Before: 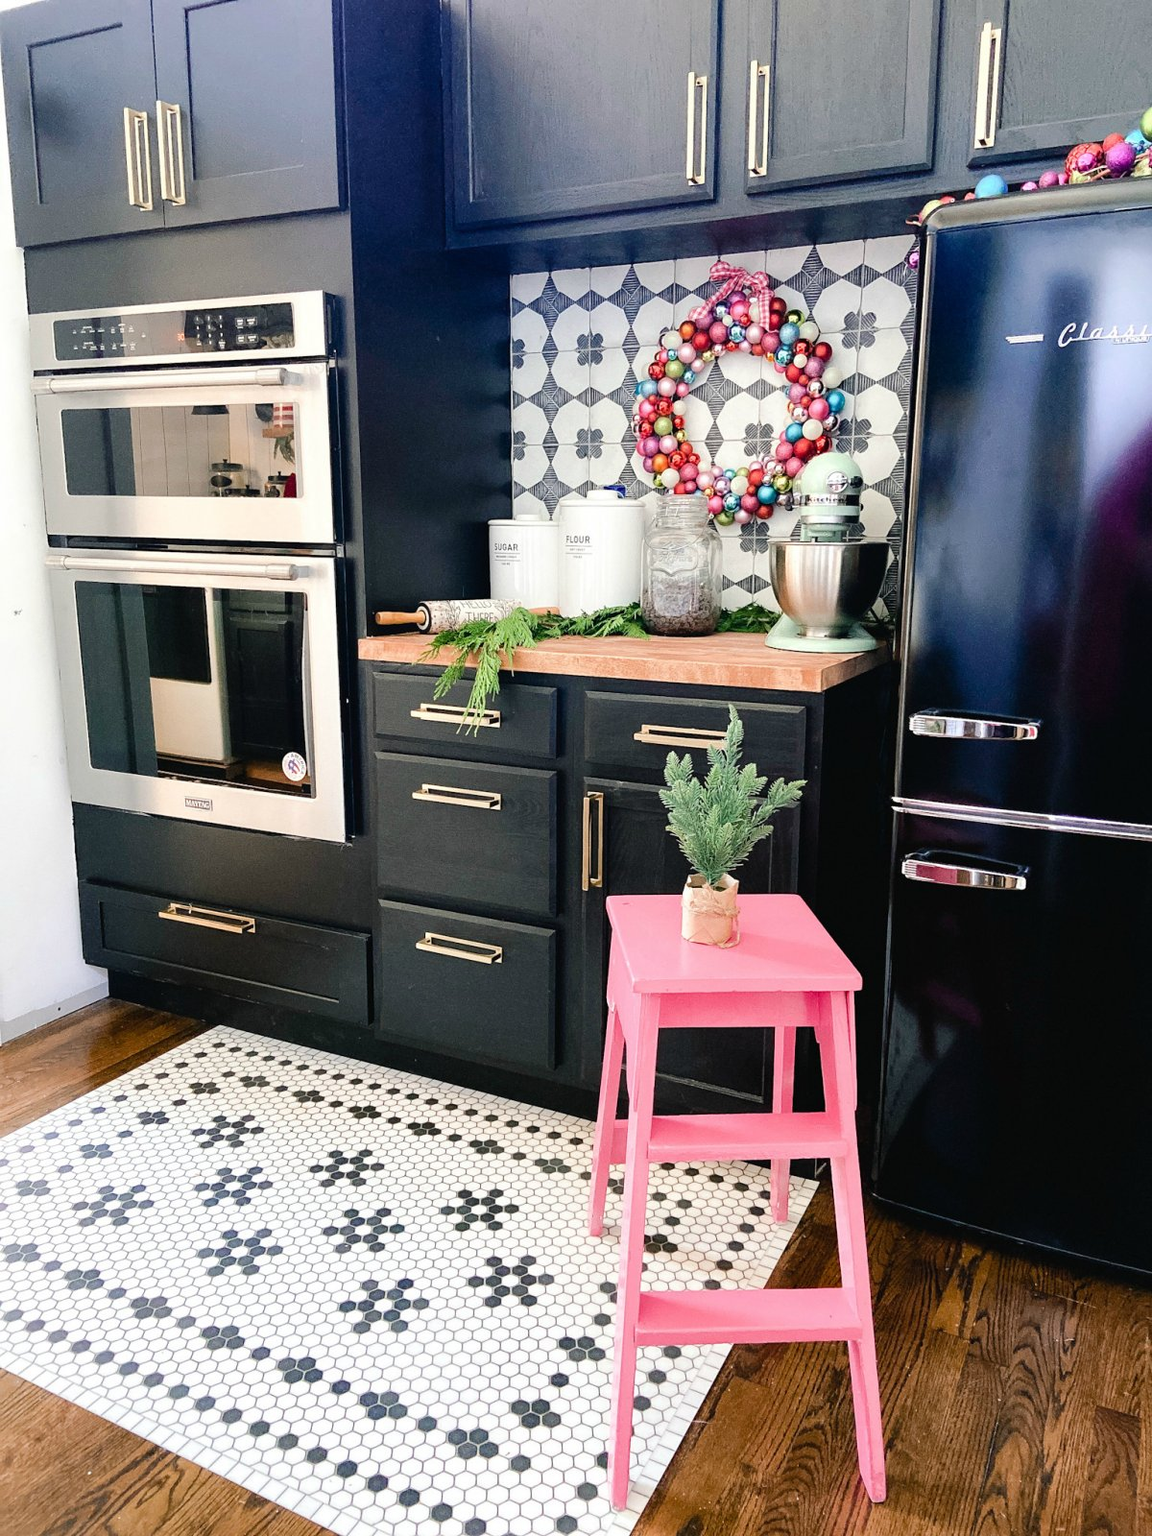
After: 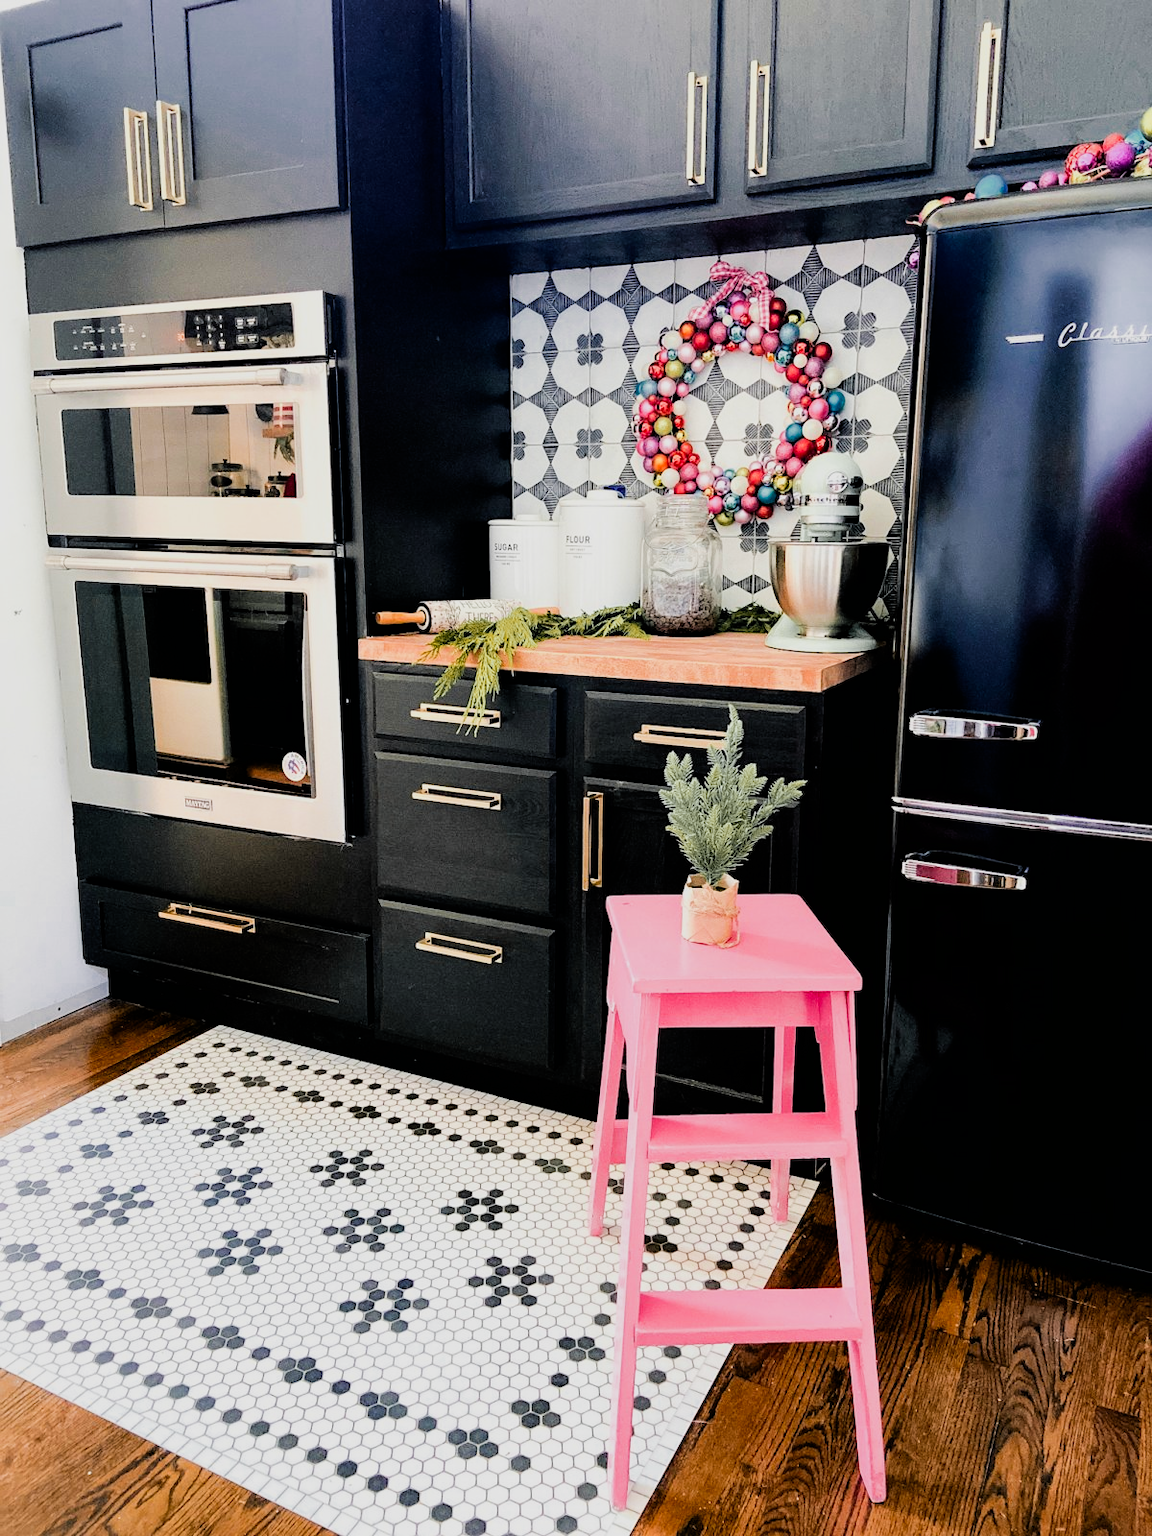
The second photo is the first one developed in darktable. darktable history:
color zones: curves: ch0 [(0, 0.499) (0.143, 0.5) (0.286, 0.5) (0.429, 0.476) (0.571, 0.284) (0.714, 0.243) (0.857, 0.449) (1, 0.499)]; ch1 [(0, 0.532) (0.143, 0.645) (0.286, 0.696) (0.429, 0.211) (0.571, 0.504) (0.714, 0.493) (0.857, 0.495) (1, 0.532)]; ch2 [(0, 0.5) (0.143, 0.5) (0.286, 0.427) (0.429, 0.324) (0.571, 0.5) (0.714, 0.5) (0.857, 0.5) (1, 0.5)]
filmic rgb: black relative exposure -5 EV, hardness 2.88, contrast 1.3, highlights saturation mix -30%
tone equalizer: on, module defaults
